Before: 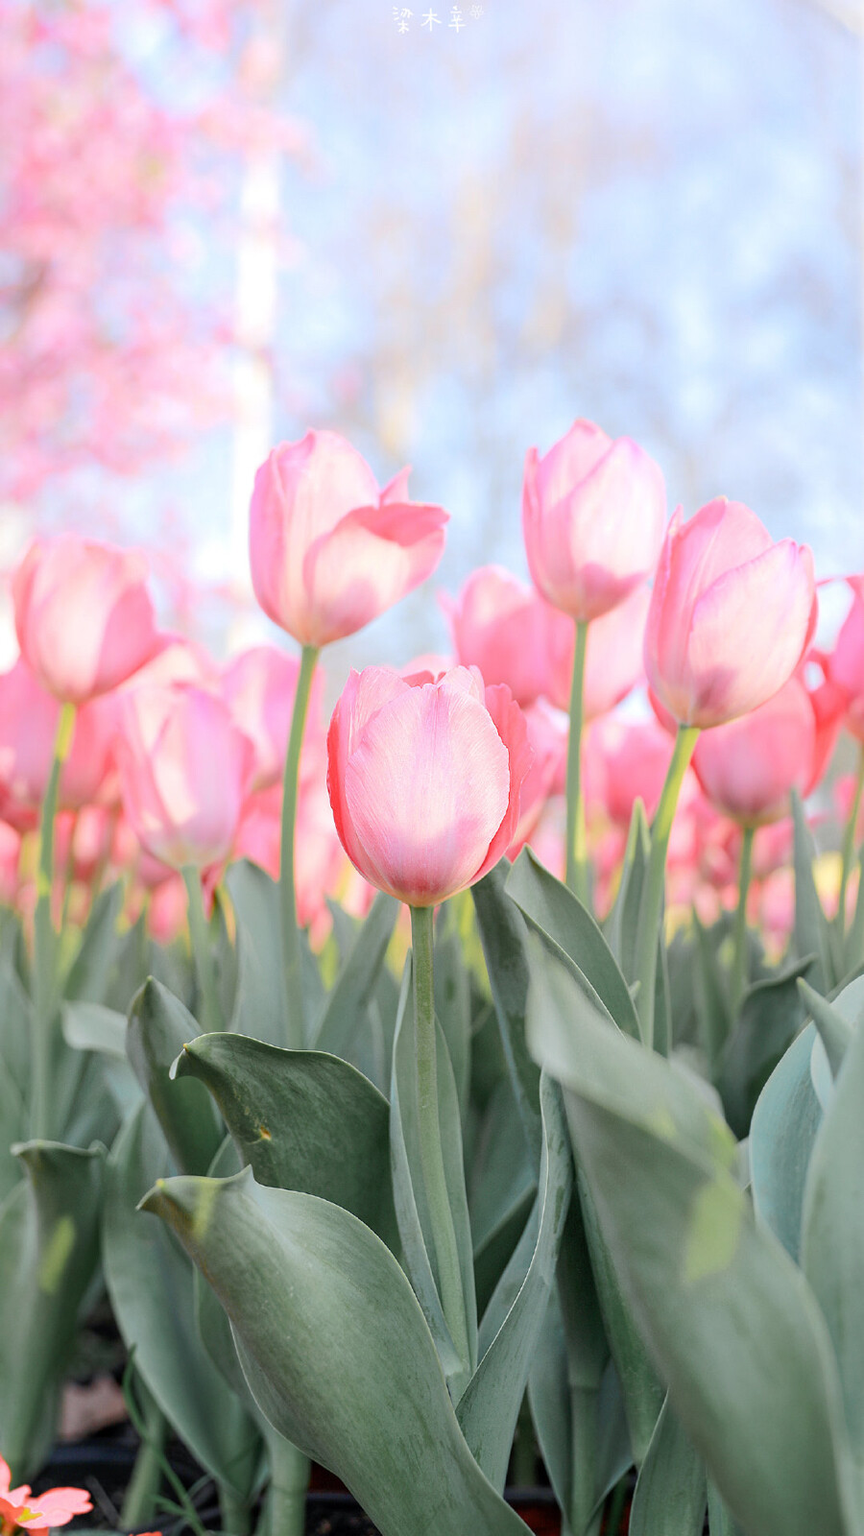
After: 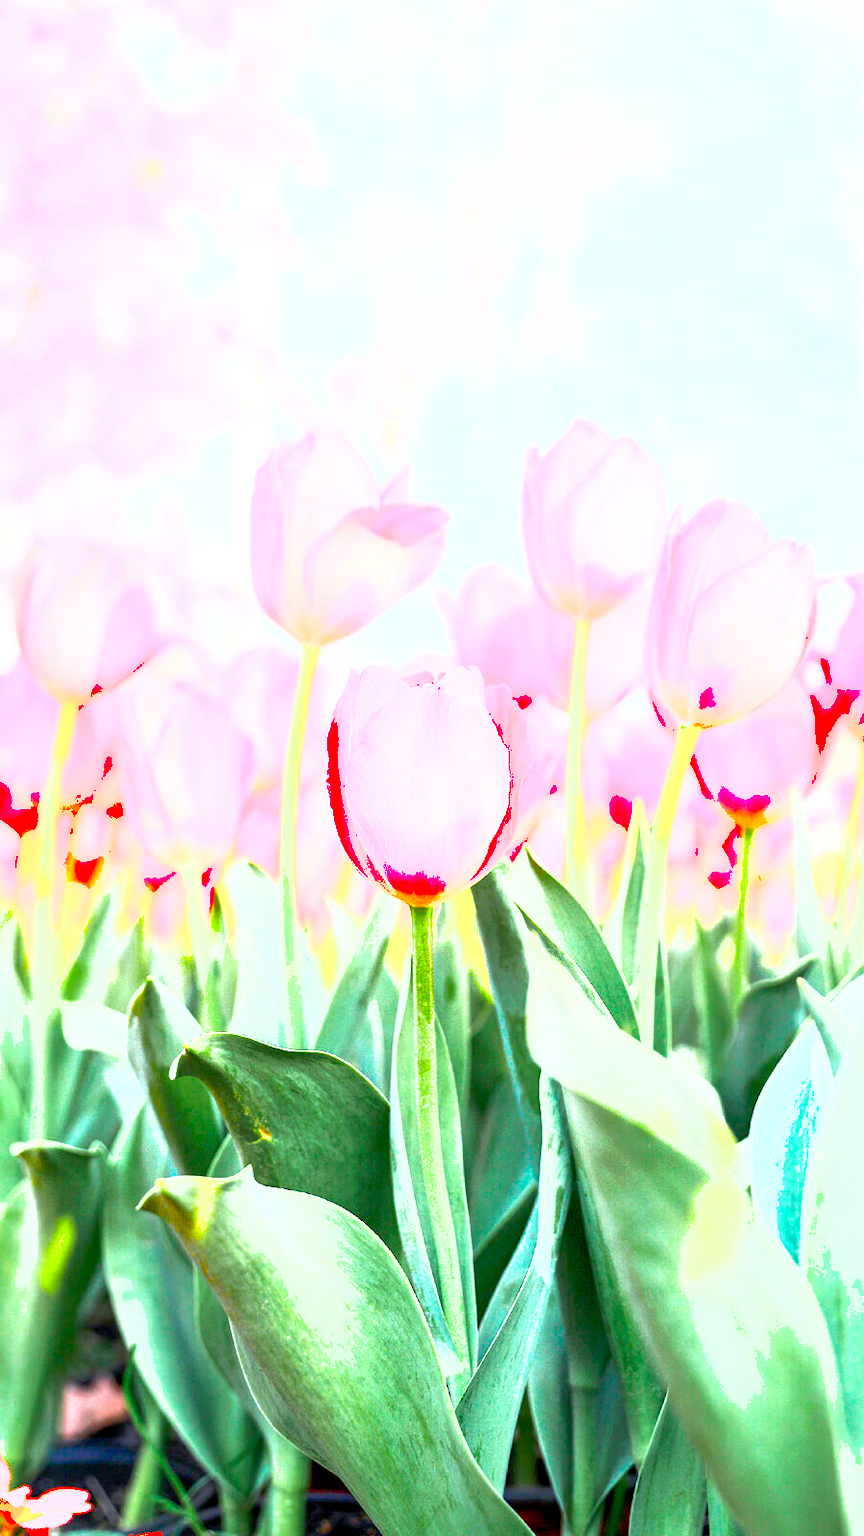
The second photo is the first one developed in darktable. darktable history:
shadows and highlights: on, module defaults
exposure: black level correction 0.001, exposure 1.992 EV, compensate highlight preservation false
color balance rgb: perceptual saturation grading › global saturation 99.45%, perceptual brilliance grading › highlights 3.451%, perceptual brilliance grading › mid-tones -17.293%, perceptual brilliance grading › shadows -42.124%, global vibrance 19.347%
